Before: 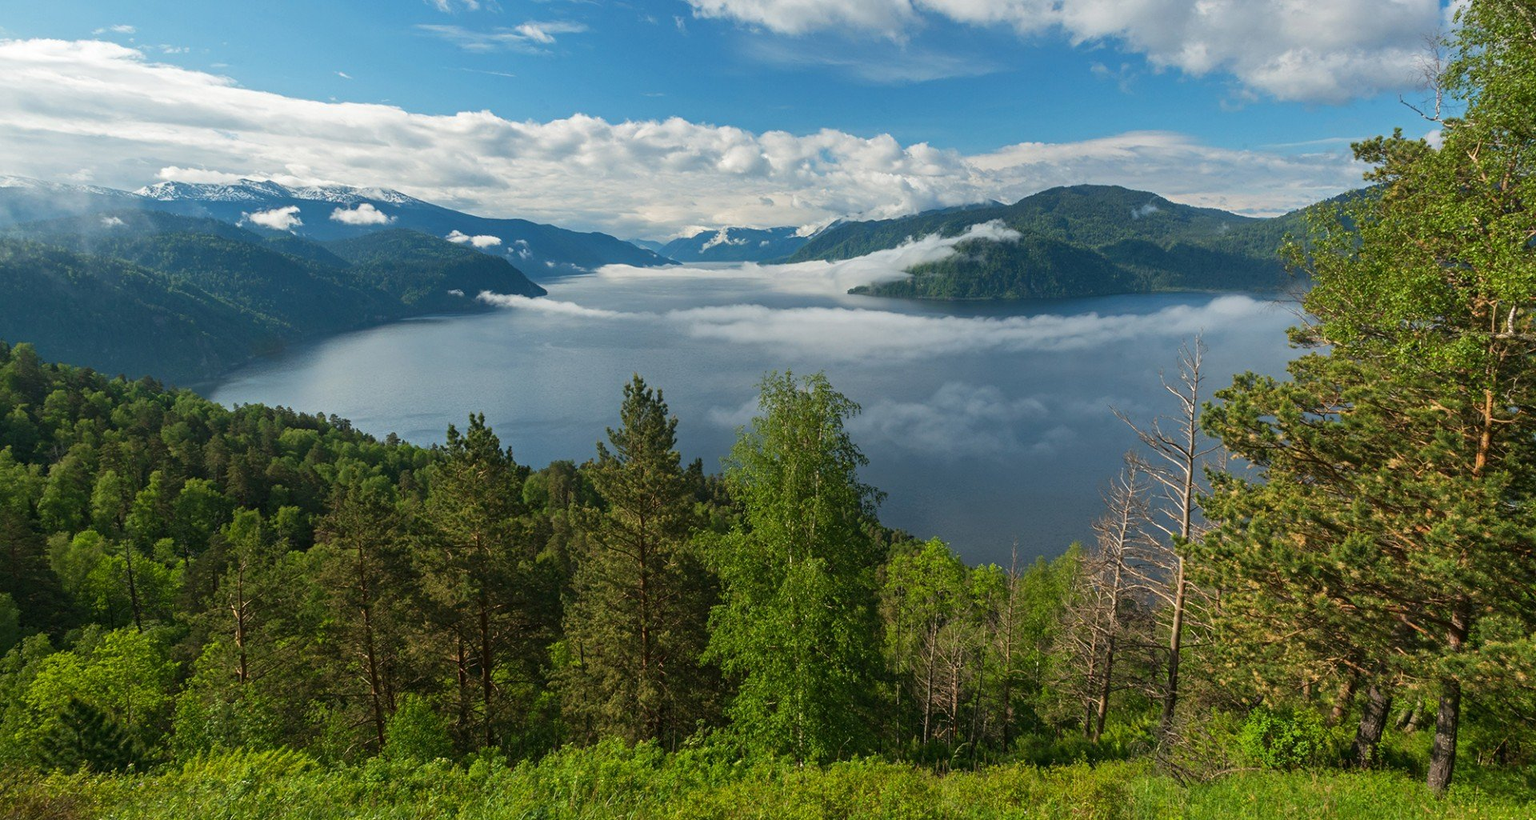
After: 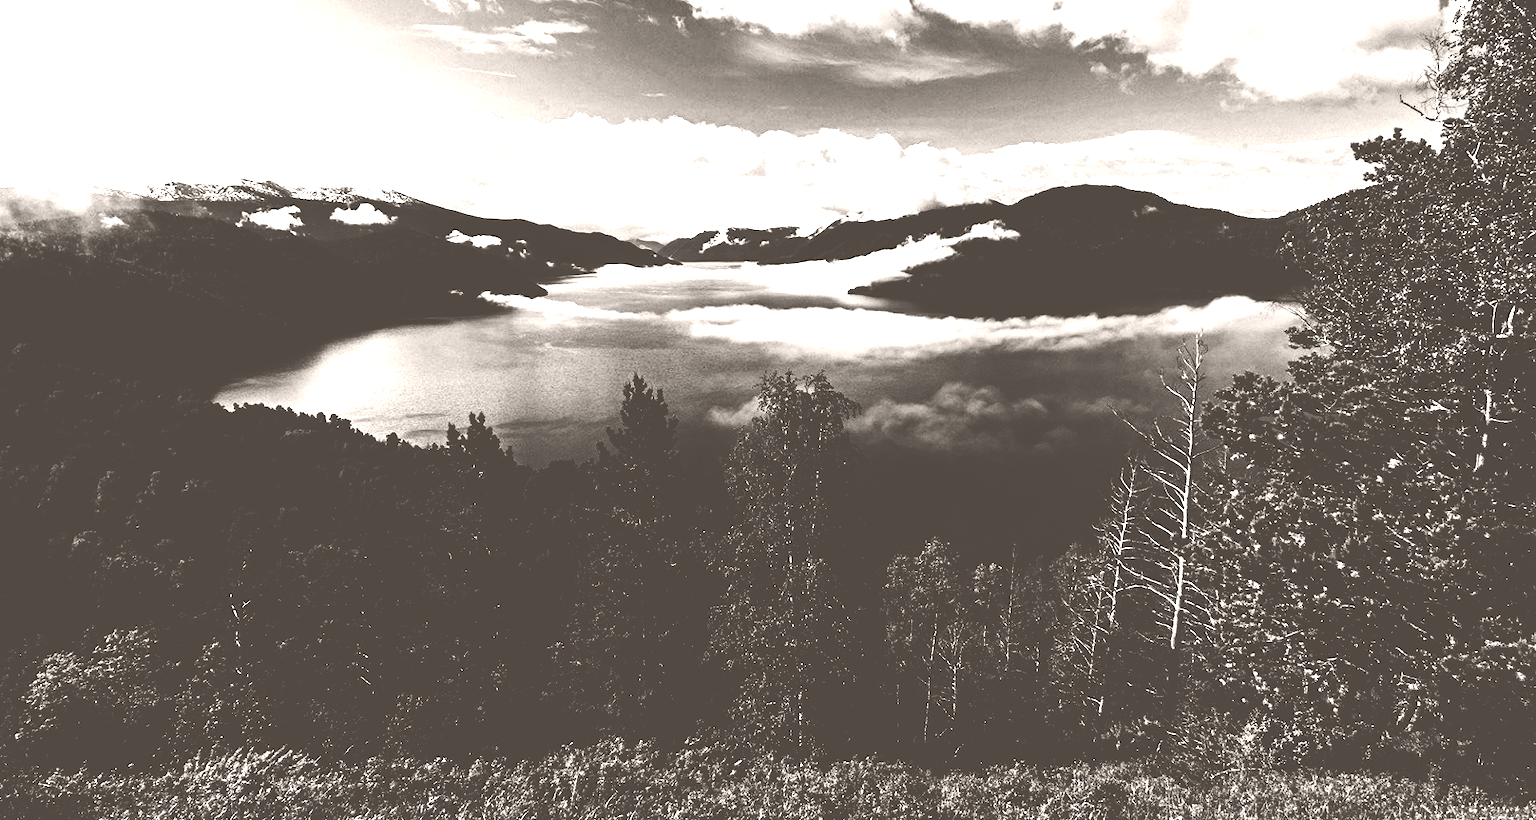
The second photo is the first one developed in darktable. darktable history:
contrast brightness saturation: contrast 0.77, brightness -1, saturation 1
local contrast: mode bilateral grid, contrast 100, coarseness 100, detail 108%, midtone range 0.2
colorize: hue 34.49°, saturation 35.33%, source mix 100%, lightness 55%, version 1
